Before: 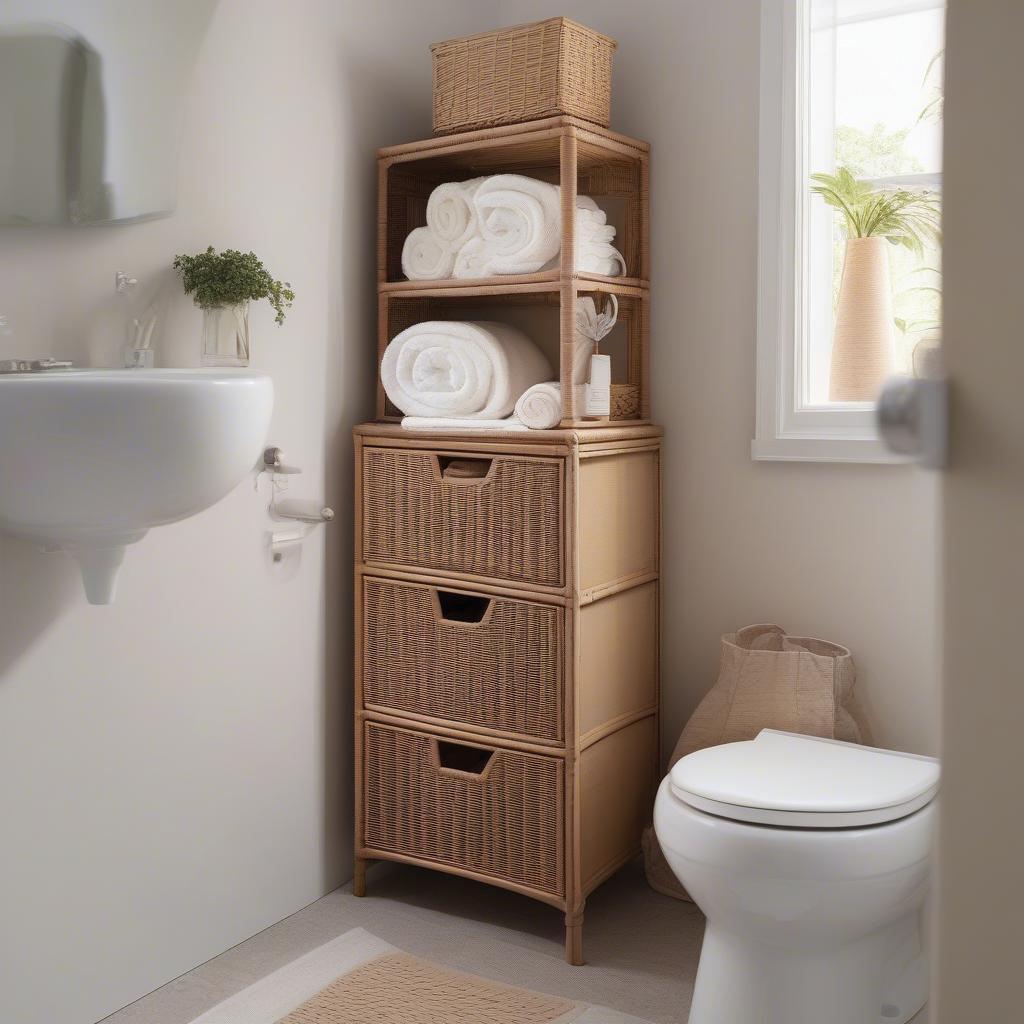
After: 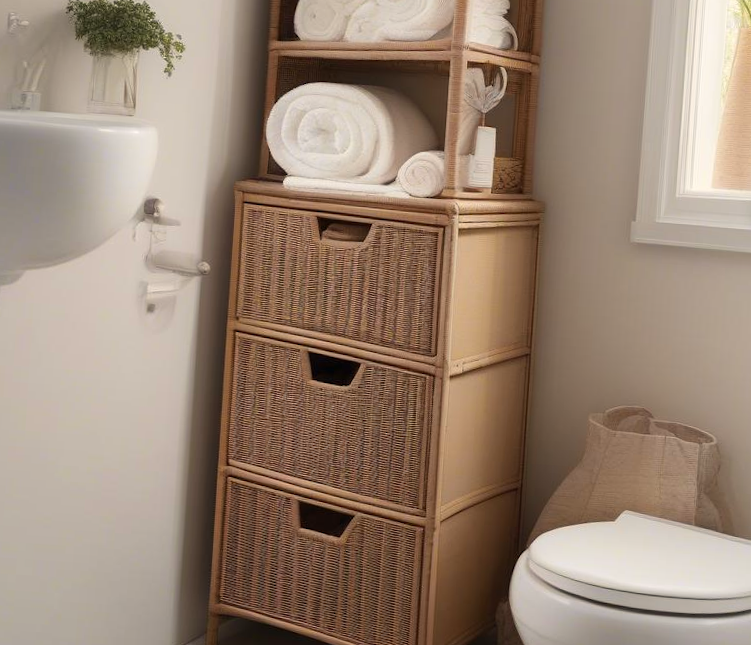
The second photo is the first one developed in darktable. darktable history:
crop and rotate: angle -3.73°, left 9.761%, top 21.154%, right 12.272%, bottom 11.862%
color calibration: x 0.336, y 0.347, temperature 5417.66 K
